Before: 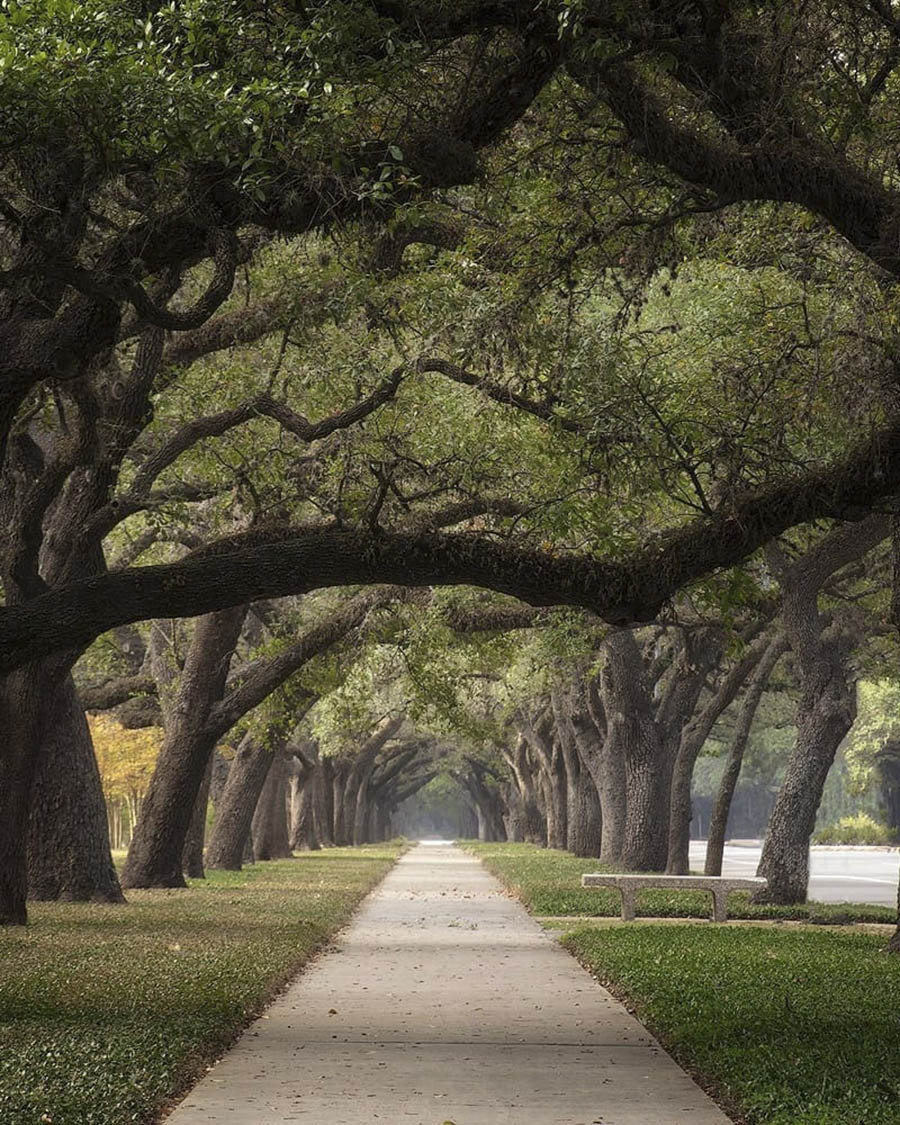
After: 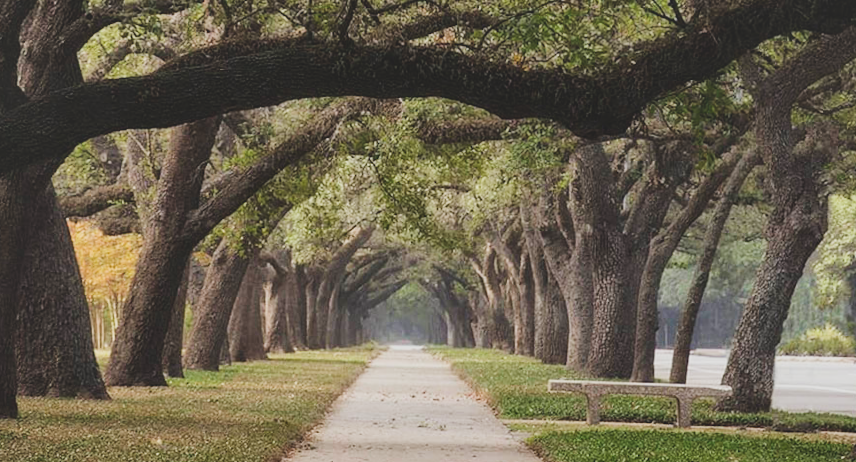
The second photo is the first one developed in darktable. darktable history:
crop: top 45.551%, bottom 12.262%
sigmoid: on, module defaults
rotate and perspective: rotation 0.074°, lens shift (vertical) 0.096, lens shift (horizontal) -0.041, crop left 0.043, crop right 0.952, crop top 0.024, crop bottom 0.979
exposure: black level correction -0.028, compensate highlight preservation false
shadows and highlights: soften with gaussian
color balance rgb: global vibrance 10%
